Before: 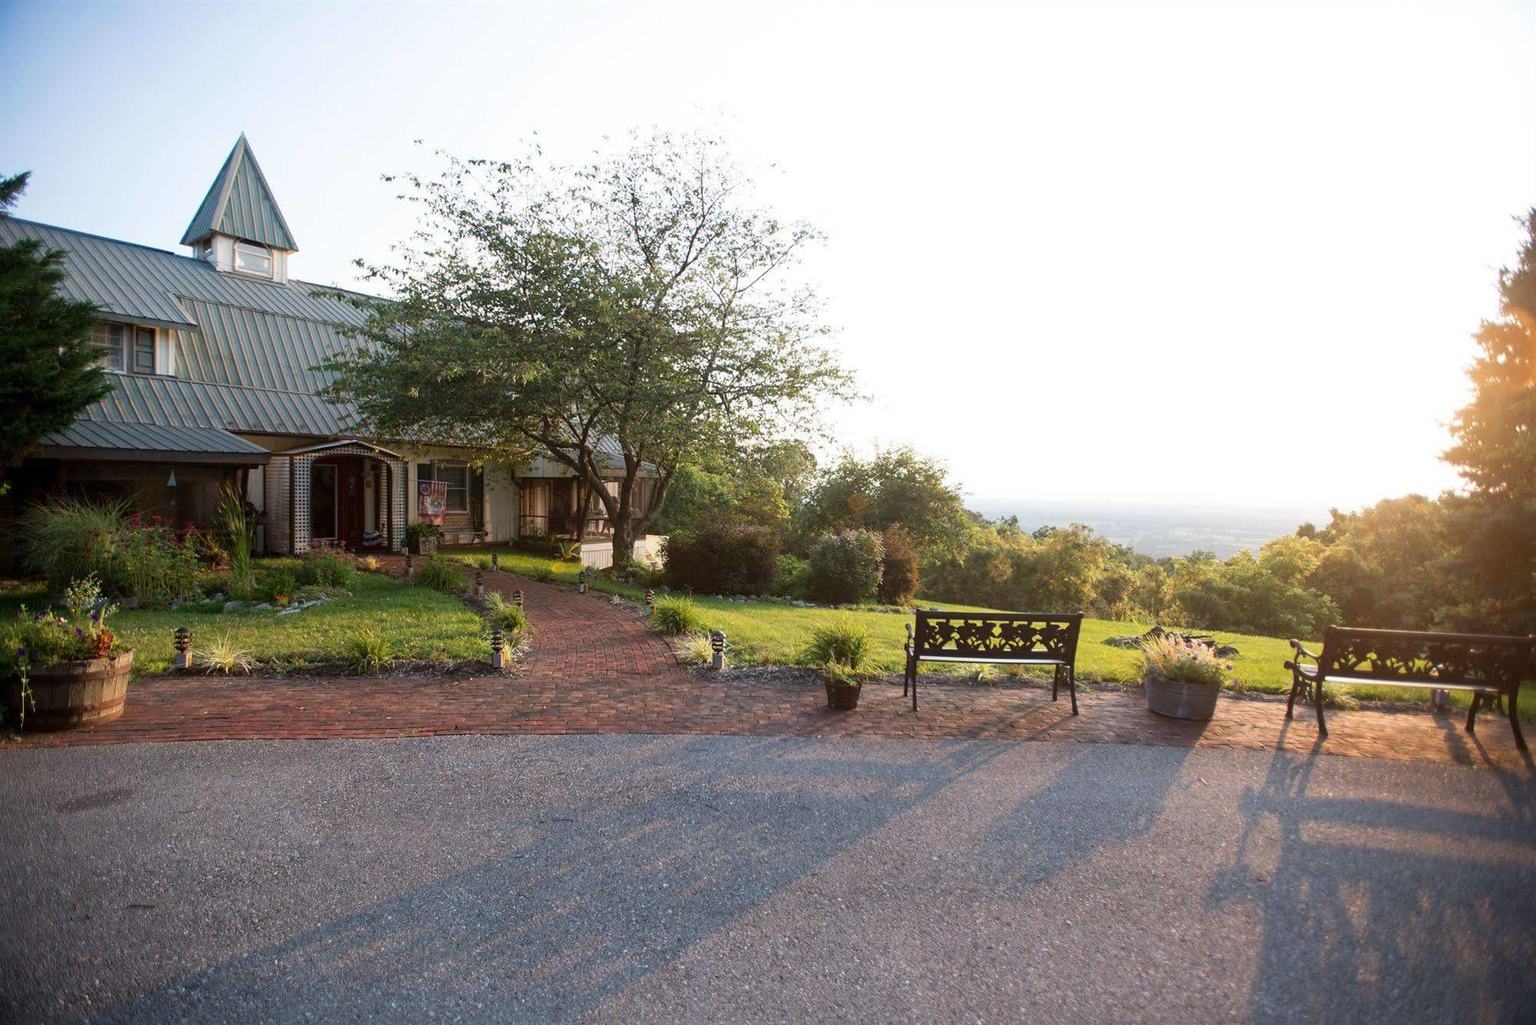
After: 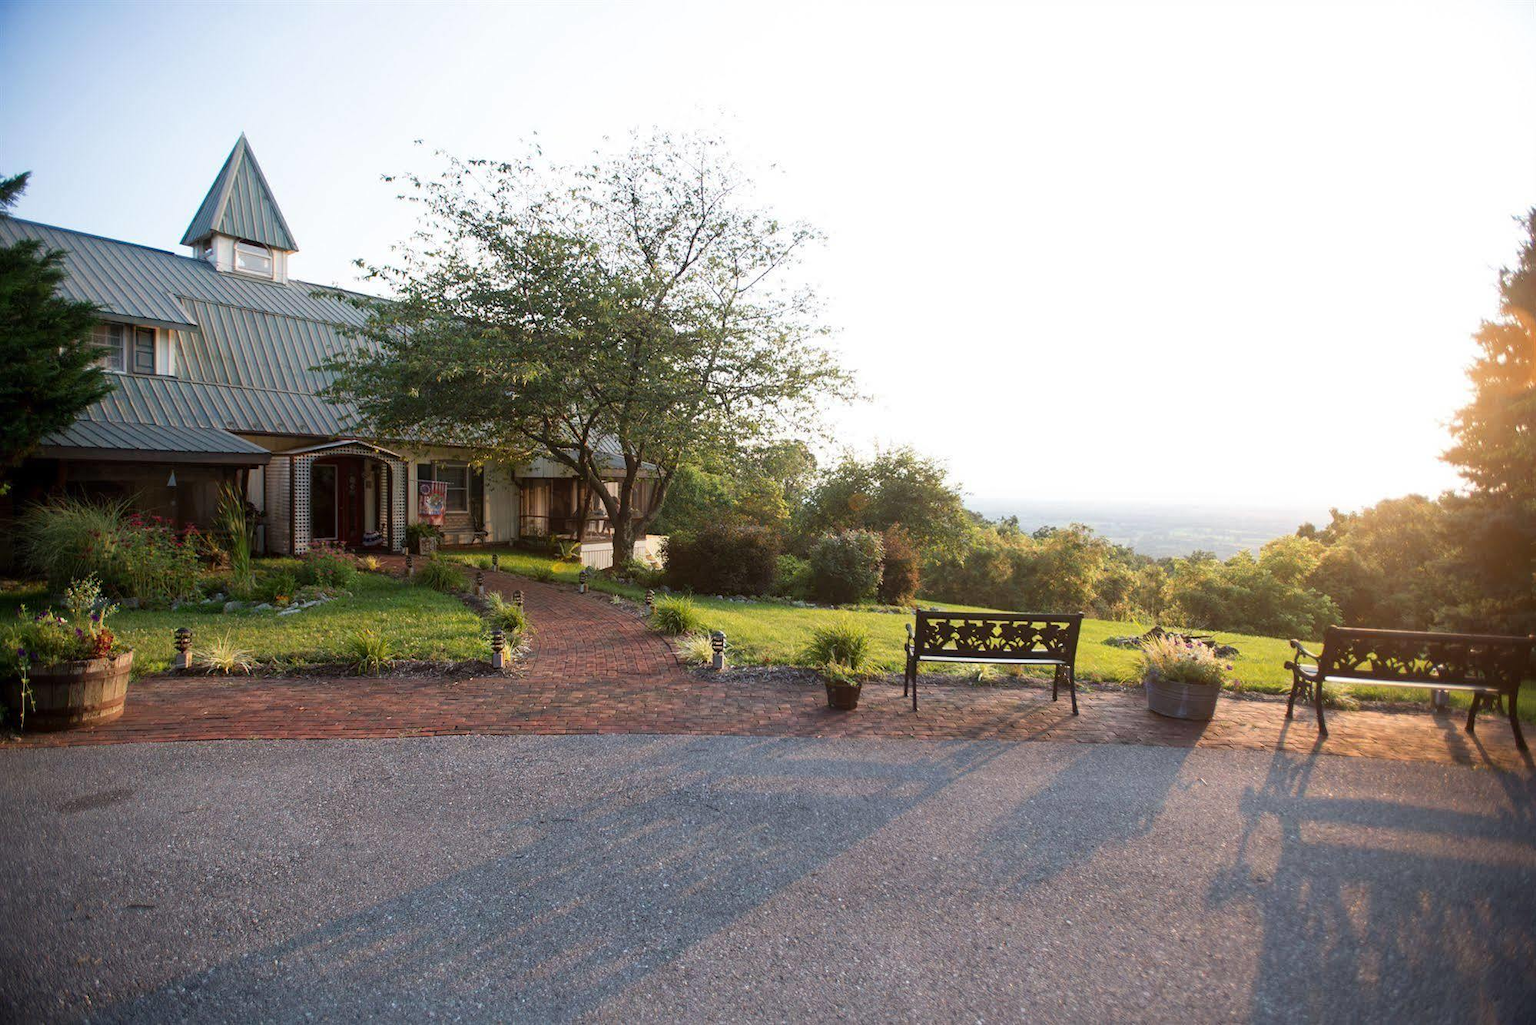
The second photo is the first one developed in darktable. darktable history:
color balance rgb: perceptual saturation grading › global saturation 0.805%
